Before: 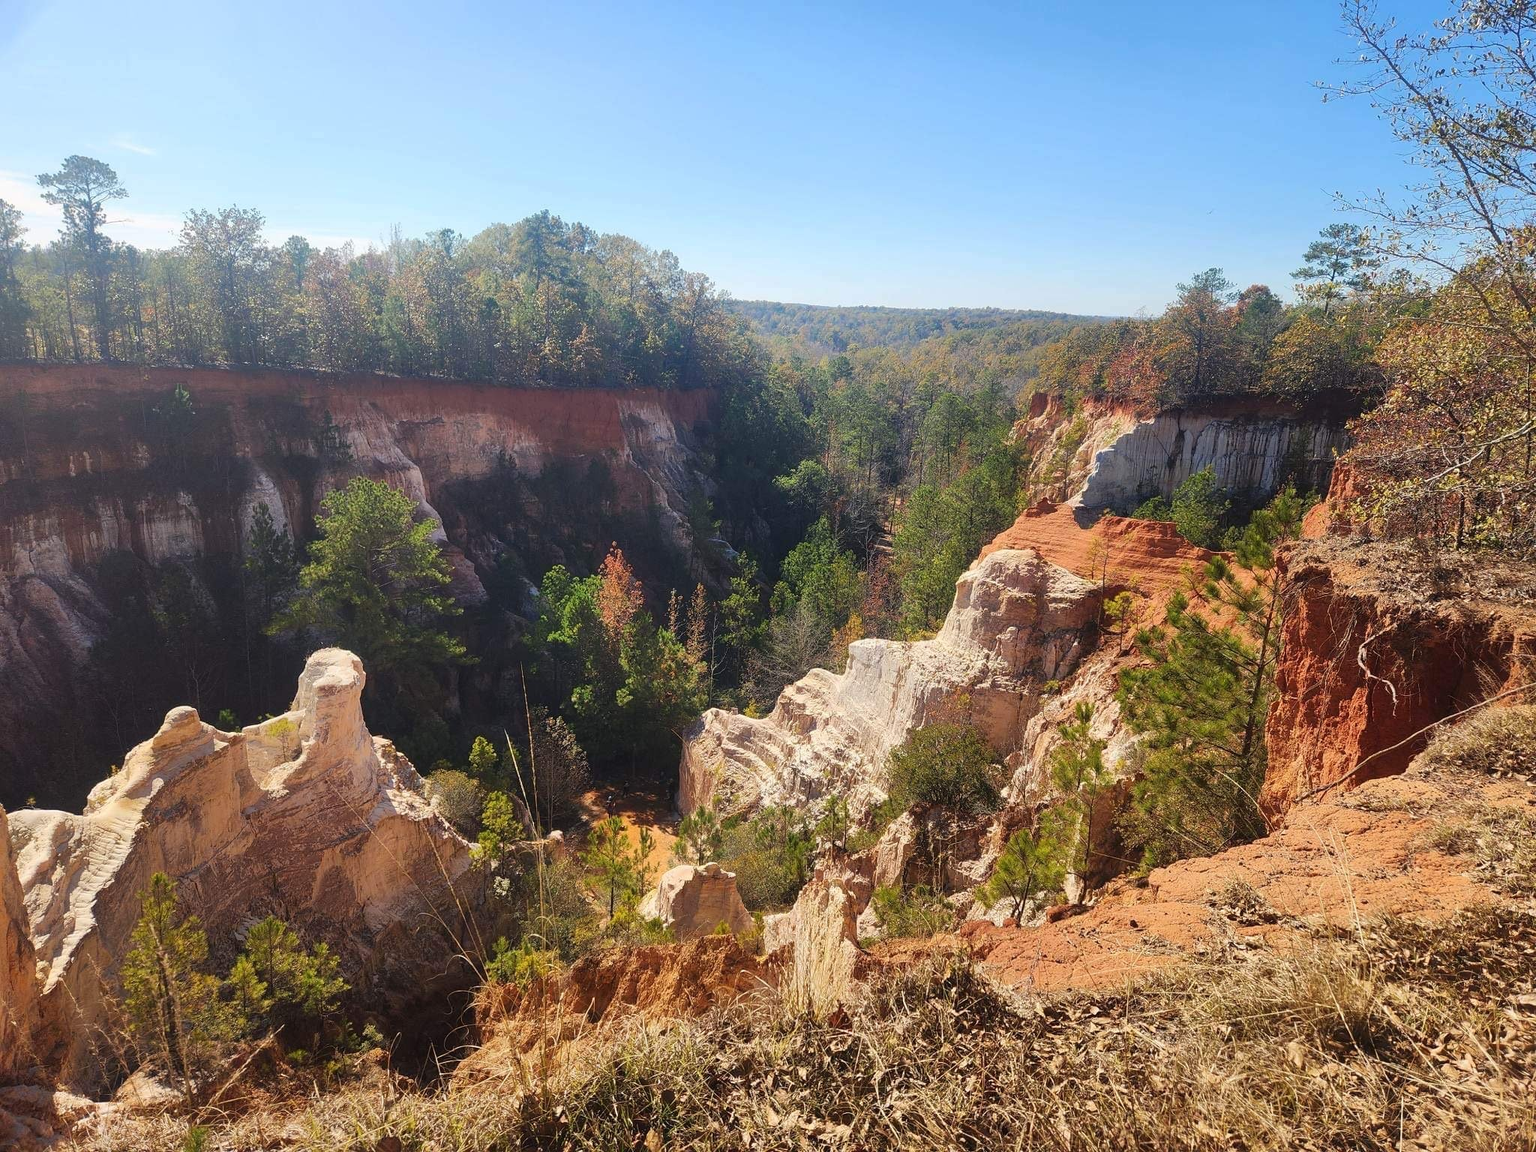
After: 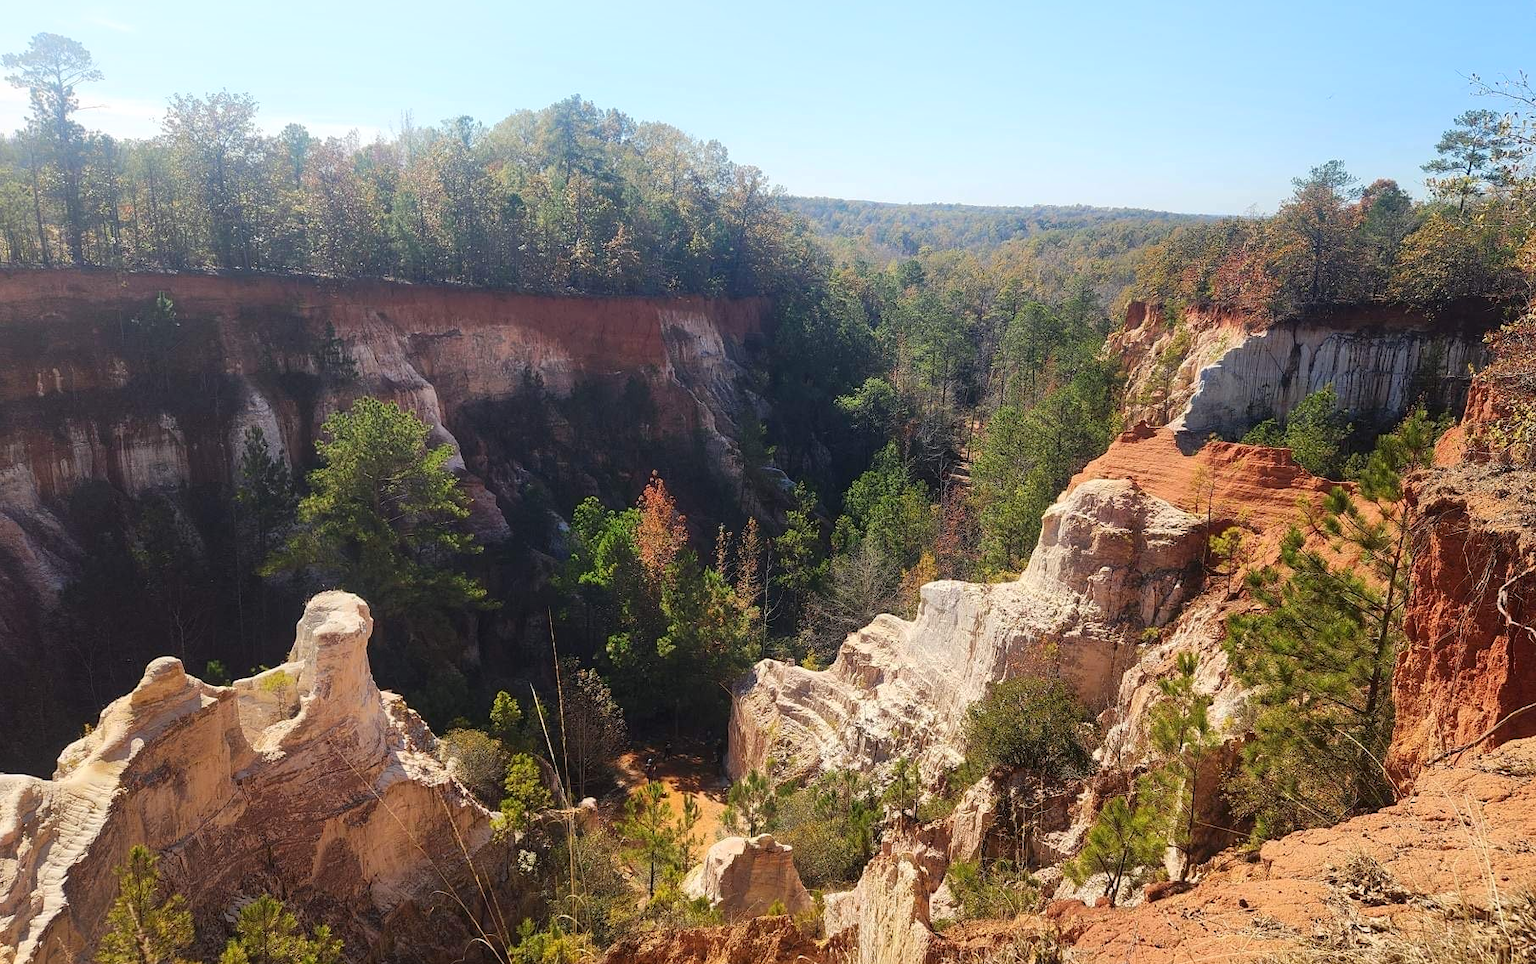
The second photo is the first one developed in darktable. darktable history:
local contrast: mode bilateral grid, contrast 19, coarseness 50, detail 119%, midtone range 0.2
shadows and highlights: shadows -39.71, highlights 63.55, soften with gaussian
crop and rotate: left 2.411%, top 11.028%, right 9.318%, bottom 15.052%
